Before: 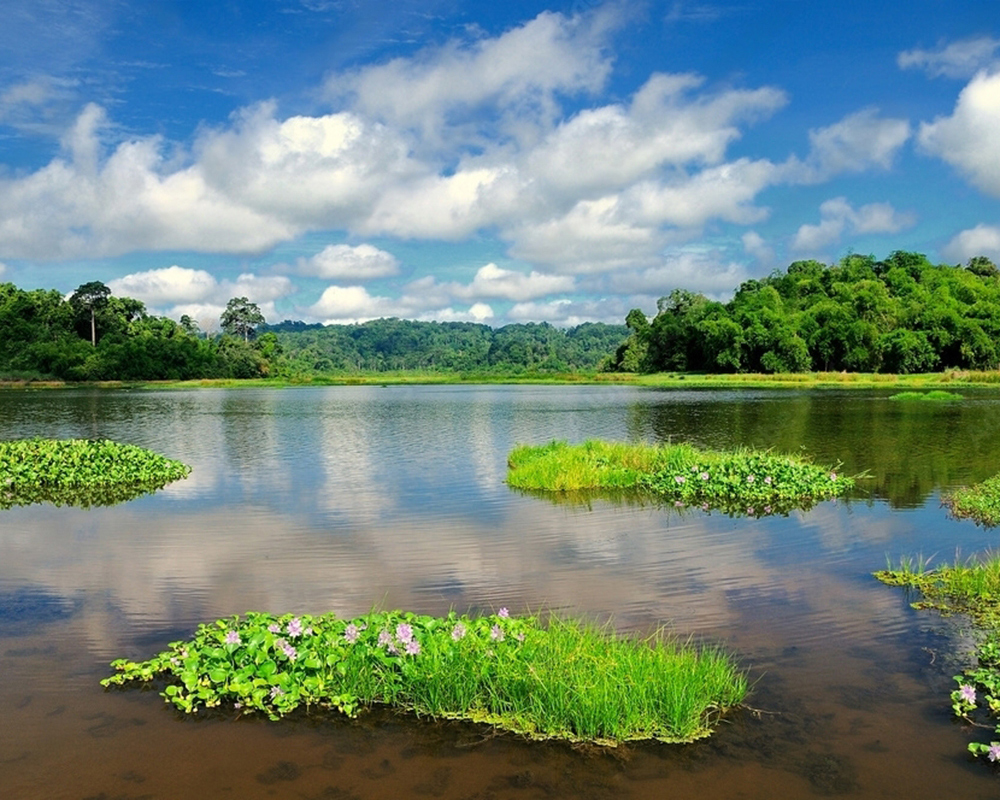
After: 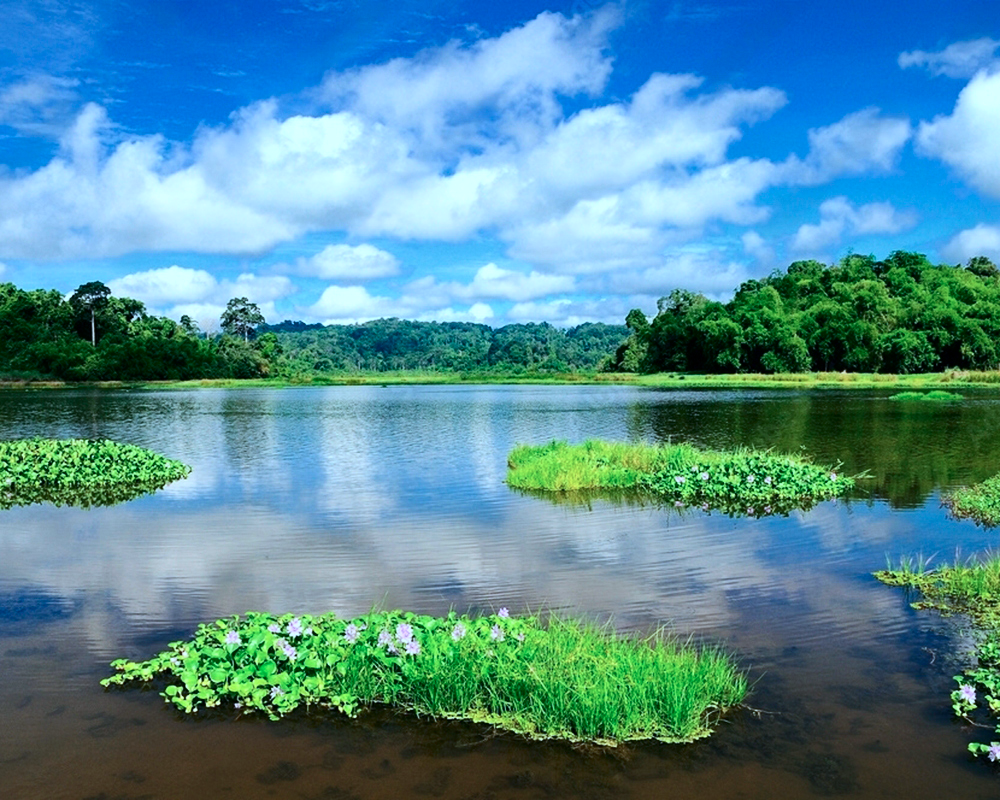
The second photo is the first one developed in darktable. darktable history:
color calibration: x 0.395, y 0.386, temperature 3667.15 K
contrast brightness saturation: contrast 0.216
